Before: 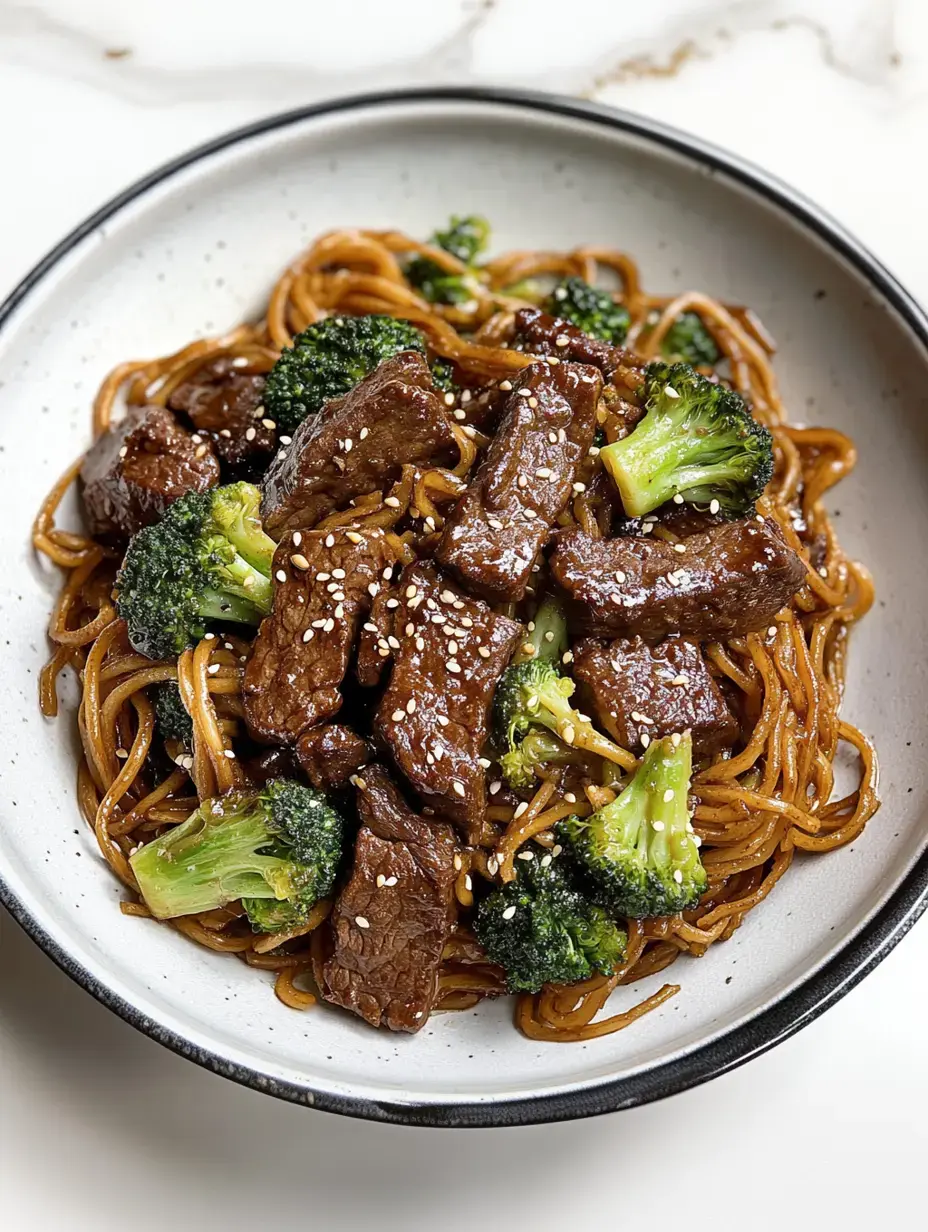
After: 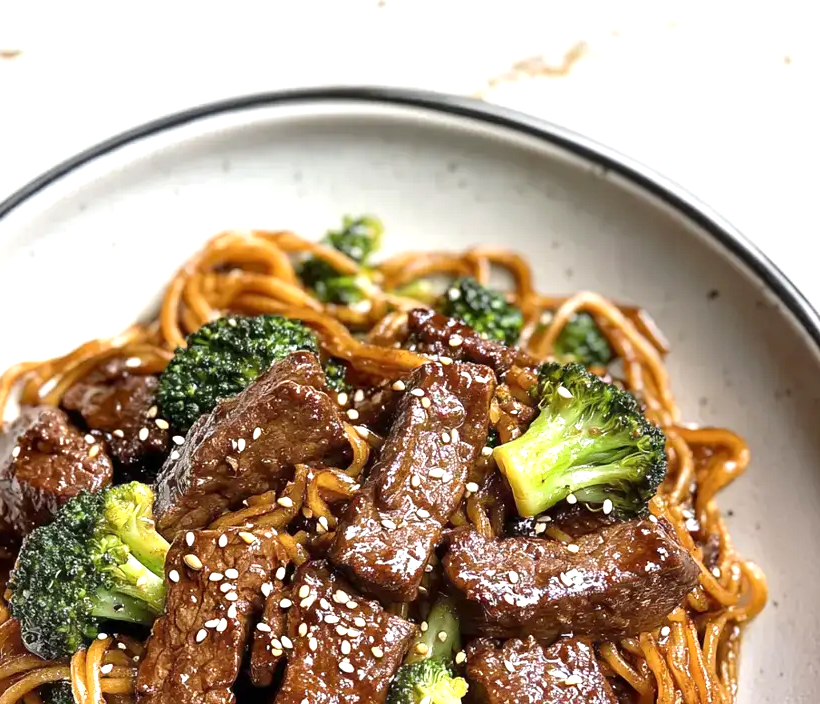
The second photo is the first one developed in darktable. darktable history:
crop and rotate: left 11.626%, bottom 42.819%
exposure: exposure 0.667 EV, compensate highlight preservation false
